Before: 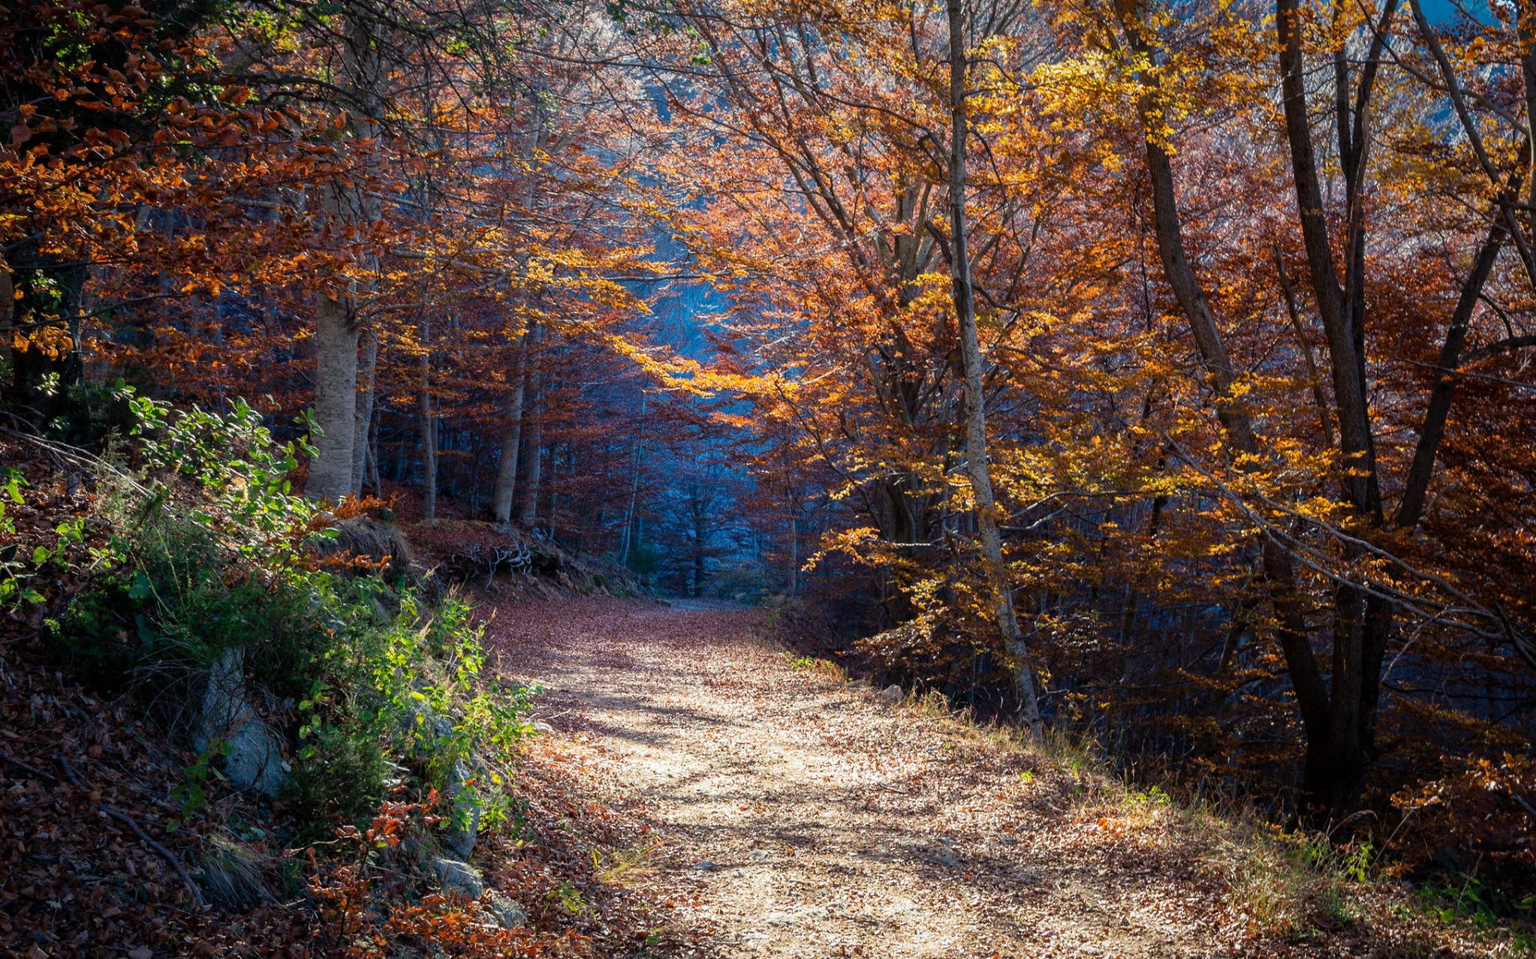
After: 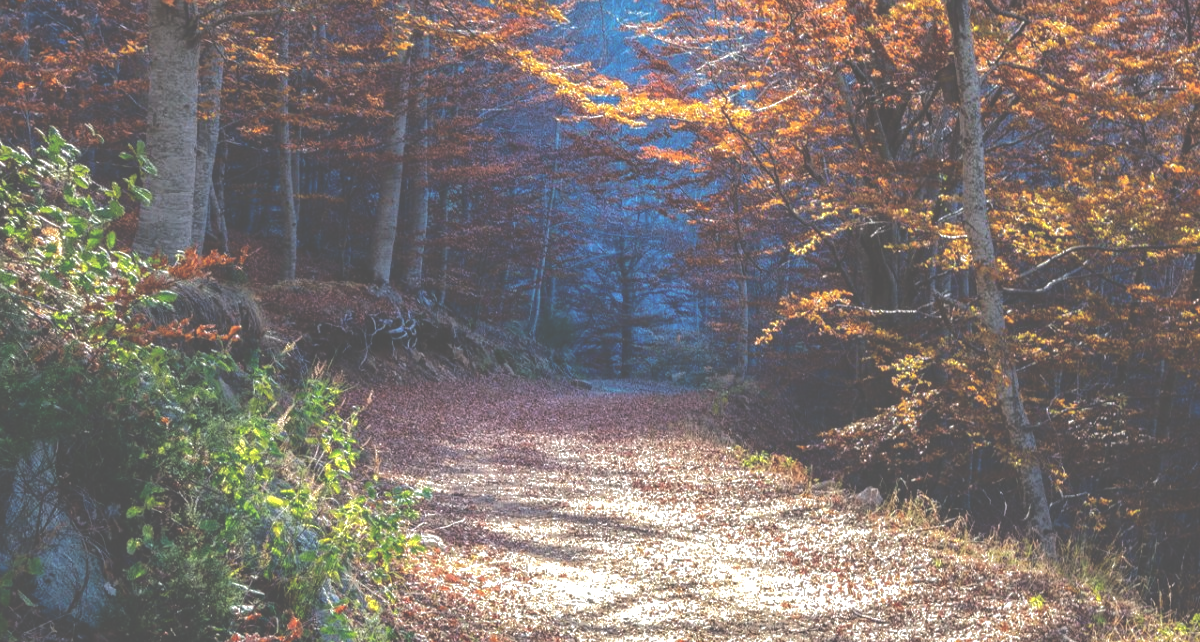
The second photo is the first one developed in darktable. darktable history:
base curve: curves: ch0 [(0, 0) (0.989, 0.992)], preserve colors none
local contrast: on, module defaults
contrast brightness saturation: contrast 0.043, saturation 0.068
crop: left 12.906%, top 30.841%, right 24.625%, bottom 15.608%
color calibration: illuminant same as pipeline (D50), adaptation XYZ, x 0.346, y 0.358, temperature 5010.07 K
tone curve: curves: ch0 [(0, 0) (0.003, 0.149) (0.011, 0.152) (0.025, 0.154) (0.044, 0.164) (0.069, 0.179) (0.1, 0.194) (0.136, 0.211) (0.177, 0.232) (0.224, 0.258) (0.277, 0.289) (0.335, 0.326) (0.399, 0.371) (0.468, 0.438) (0.543, 0.504) (0.623, 0.569) (0.709, 0.642) (0.801, 0.716) (0.898, 0.775) (1, 1)], color space Lab, linked channels, preserve colors none
exposure: black level correction -0.072, exposure 0.503 EV, compensate exposure bias true, compensate highlight preservation false
